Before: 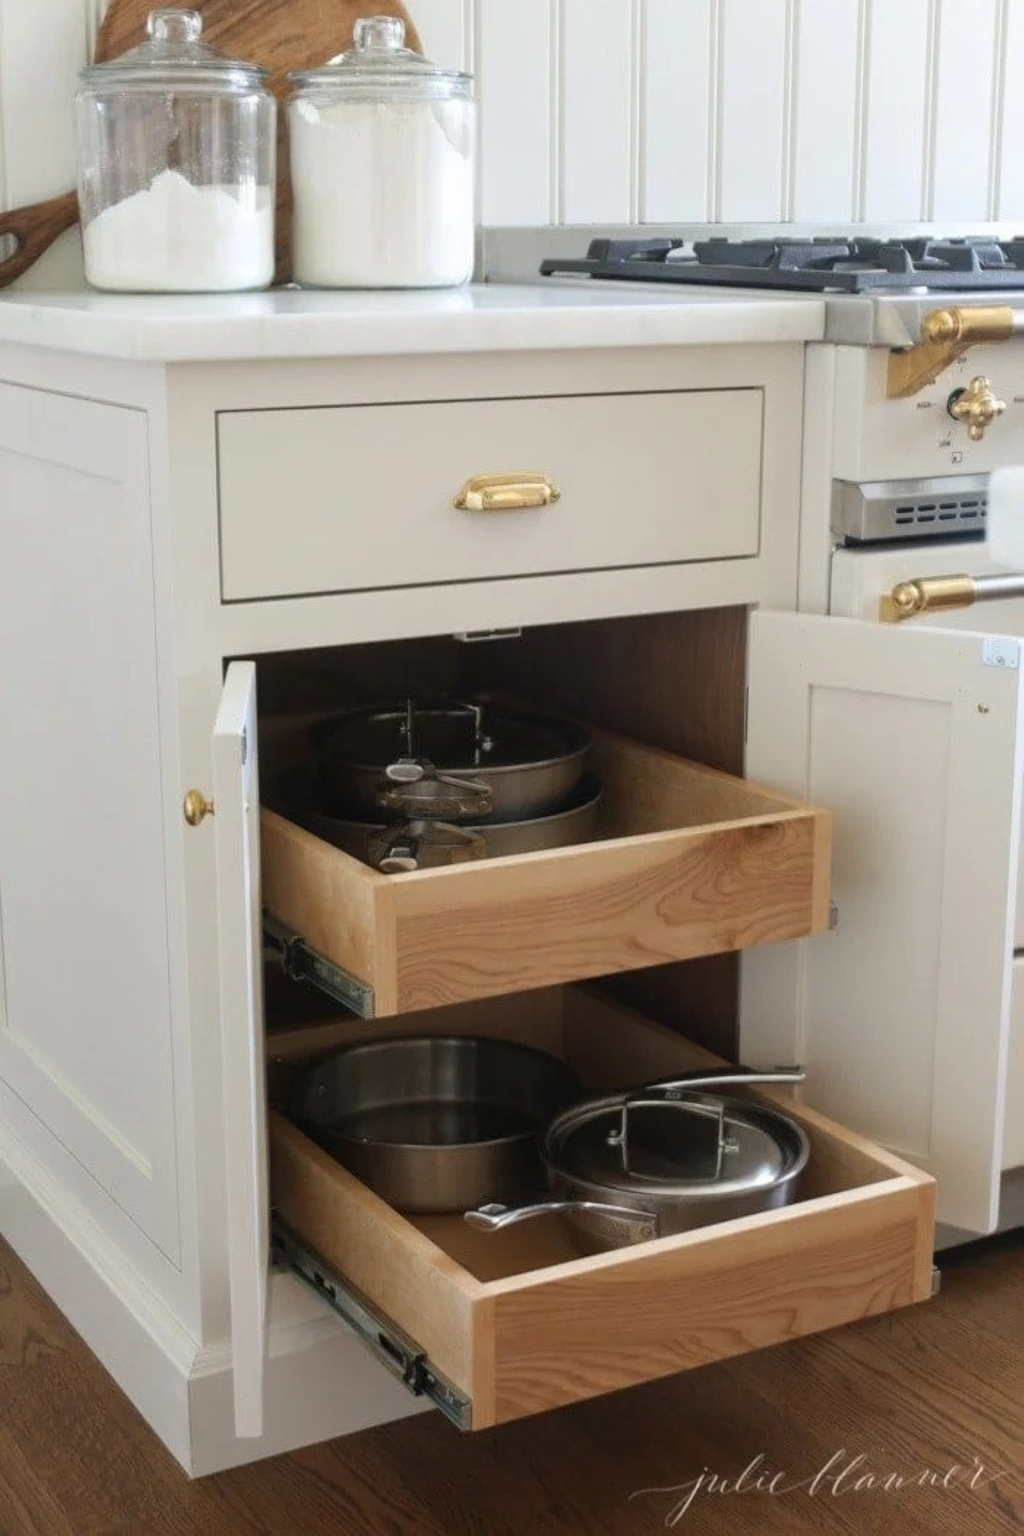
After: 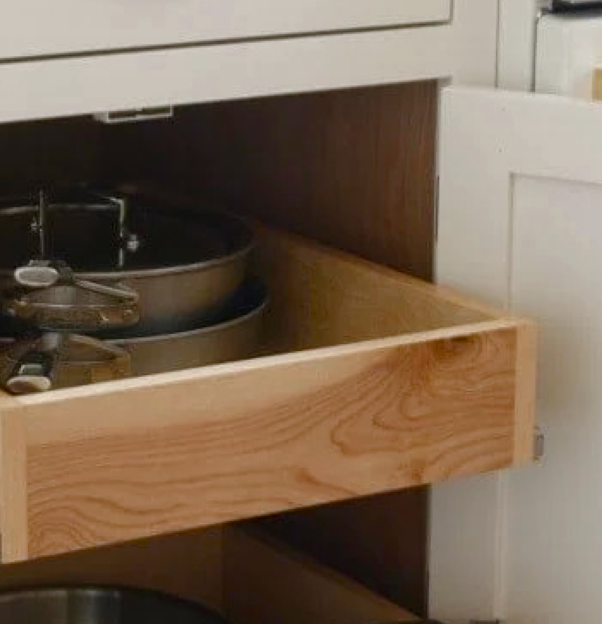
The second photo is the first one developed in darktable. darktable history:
crop: left 36.549%, top 34.992%, right 13.225%, bottom 30.332%
color balance rgb: perceptual saturation grading › global saturation 20%, perceptual saturation grading › highlights -49.538%, perceptual saturation grading › shadows 25.596%, global vibrance 20%
